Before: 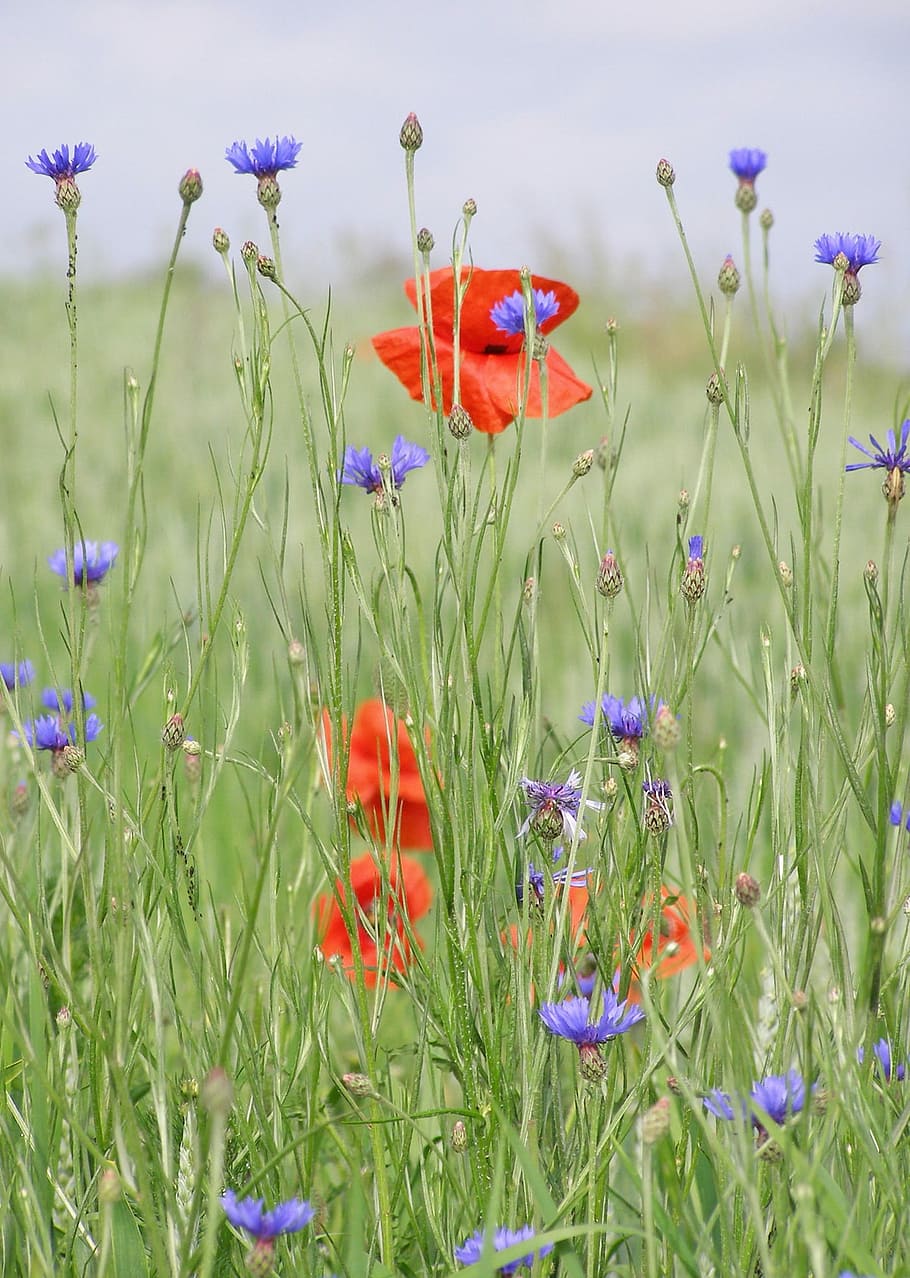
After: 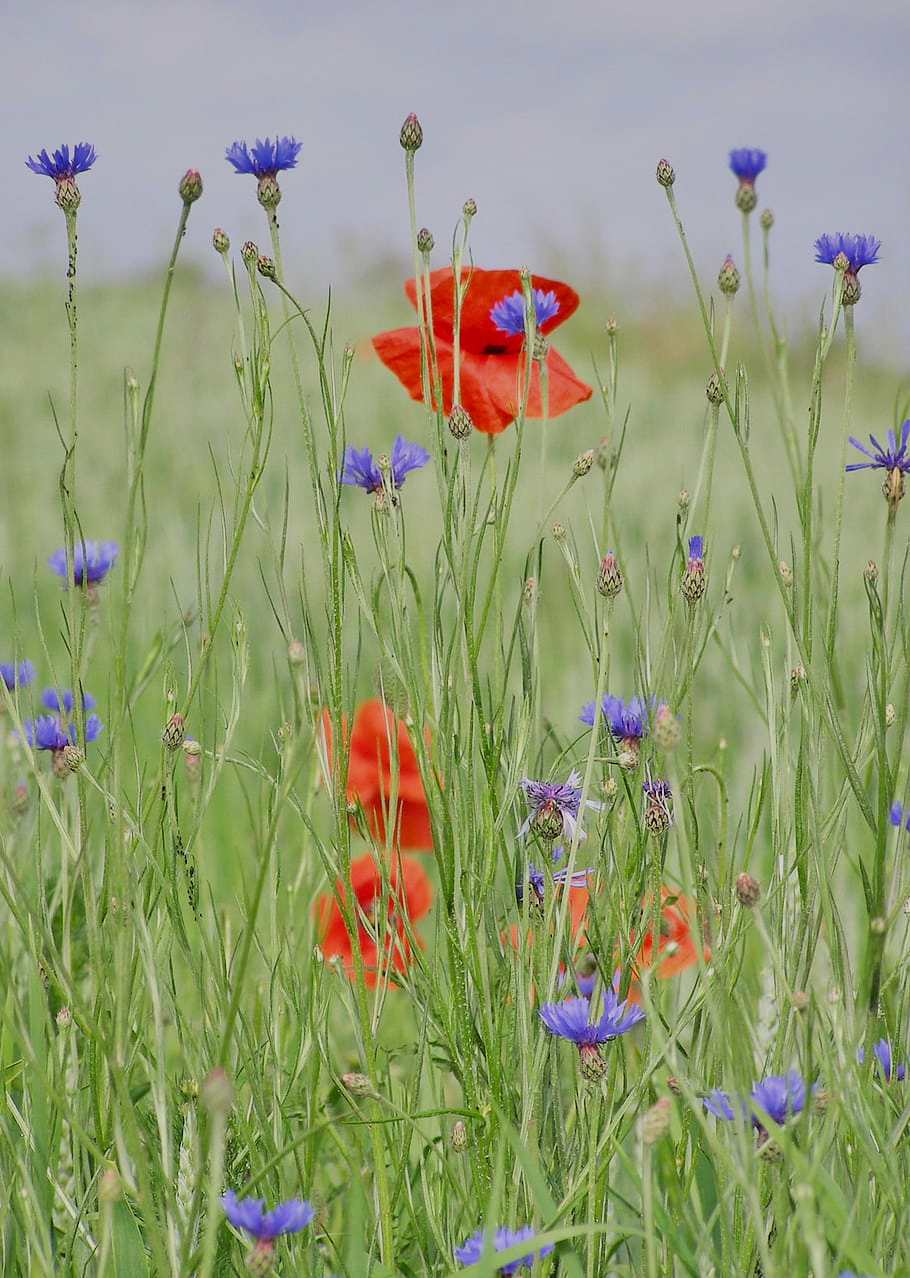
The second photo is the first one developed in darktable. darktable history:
shadows and highlights: soften with gaussian
filmic rgb: black relative exposure -7.65 EV, white relative exposure 4.56 EV, hardness 3.61, color science v6 (2022)
